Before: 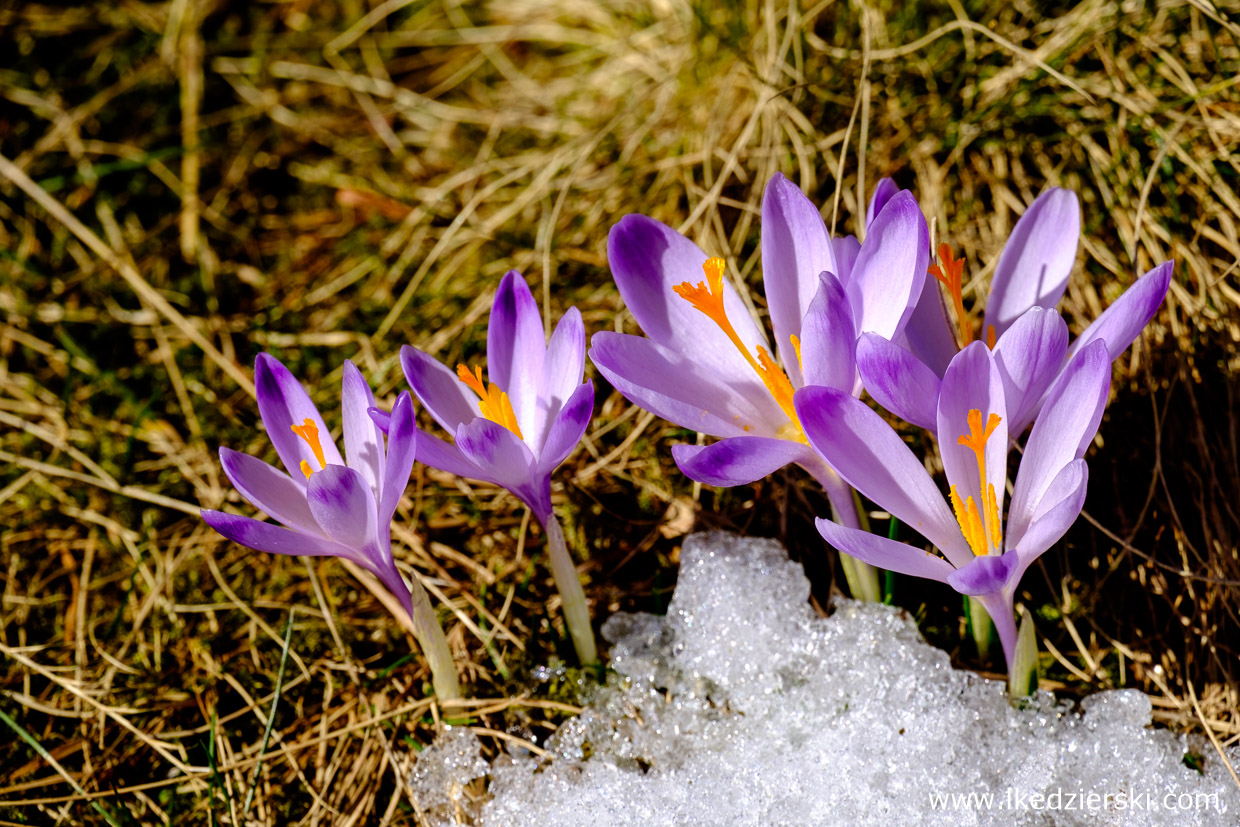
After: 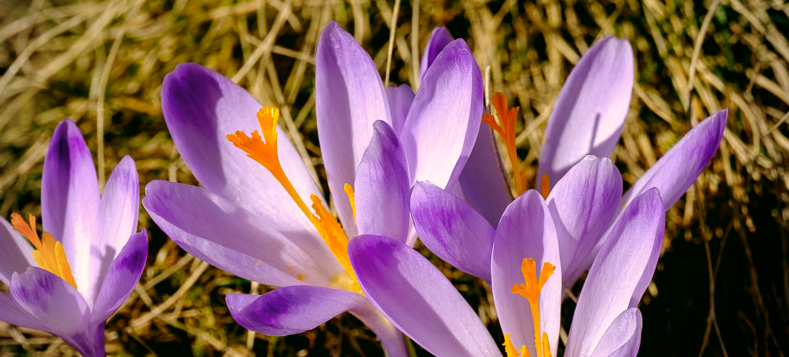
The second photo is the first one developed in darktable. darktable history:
crop: left 36.005%, top 18.293%, right 0.31%, bottom 38.444%
vignetting: fall-off radius 60.65%
color correction: highlights a* 4.02, highlights b* 4.98, shadows a* -7.55, shadows b* 4.98
